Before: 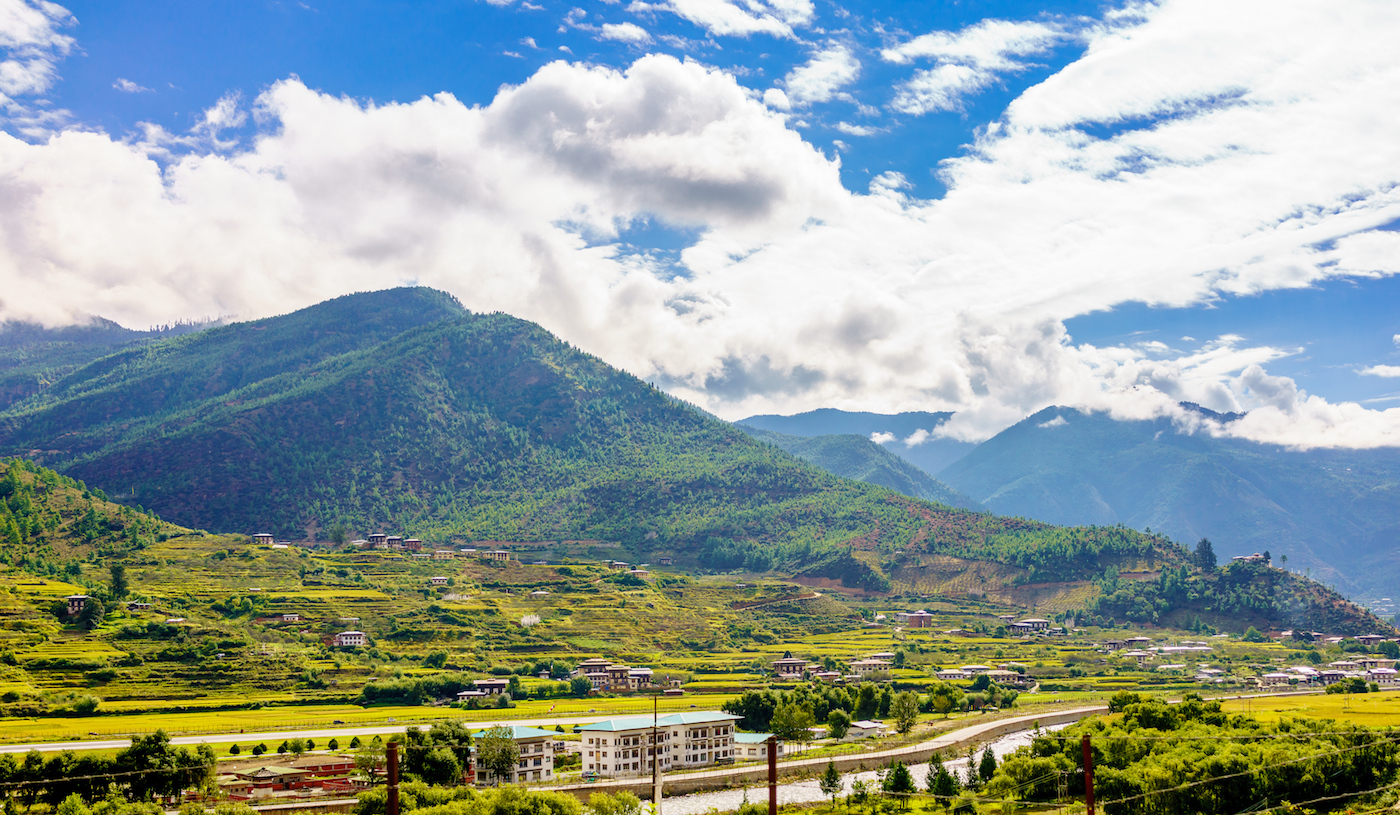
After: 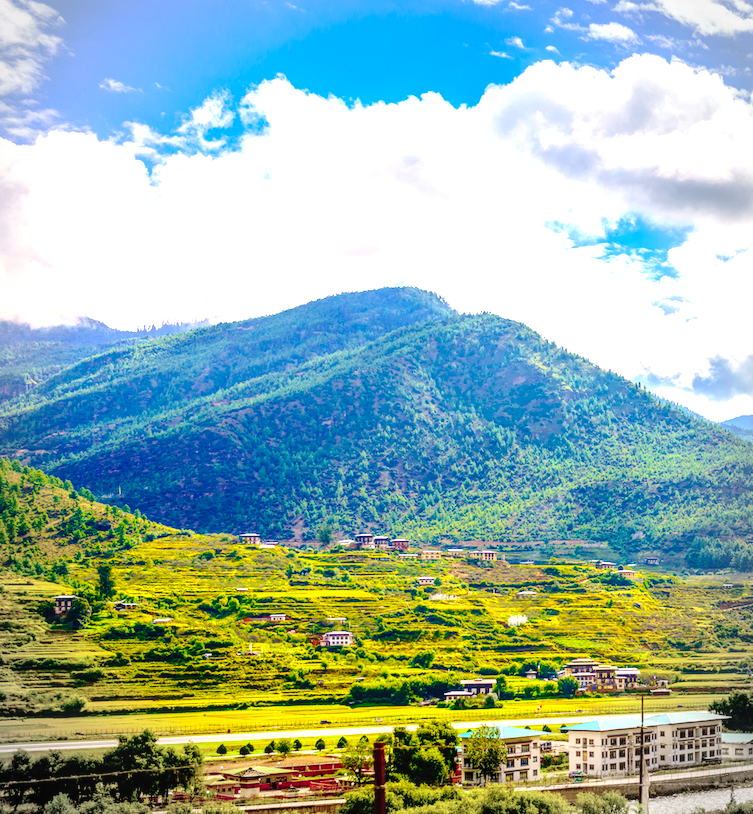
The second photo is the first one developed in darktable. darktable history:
local contrast: highlights 54%, shadows 53%, detail 130%, midtone range 0.459
vignetting: brightness -0.439, saturation -0.69, automatic ratio true
contrast brightness saturation: contrast 0.176, saturation 0.302
color balance rgb: perceptual saturation grading › global saturation 29.821%
tone curve: curves: ch0 [(0, 0) (0.003, 0.006) (0.011, 0.014) (0.025, 0.024) (0.044, 0.035) (0.069, 0.046) (0.1, 0.074) (0.136, 0.115) (0.177, 0.161) (0.224, 0.226) (0.277, 0.293) (0.335, 0.364) (0.399, 0.441) (0.468, 0.52) (0.543, 0.58) (0.623, 0.657) (0.709, 0.72) (0.801, 0.794) (0.898, 0.883) (1, 1)], preserve colors none
exposure: black level correction 0, exposure 0.698 EV, compensate exposure bias true, compensate highlight preservation false
crop: left 0.963%, right 45.205%, bottom 0.08%
